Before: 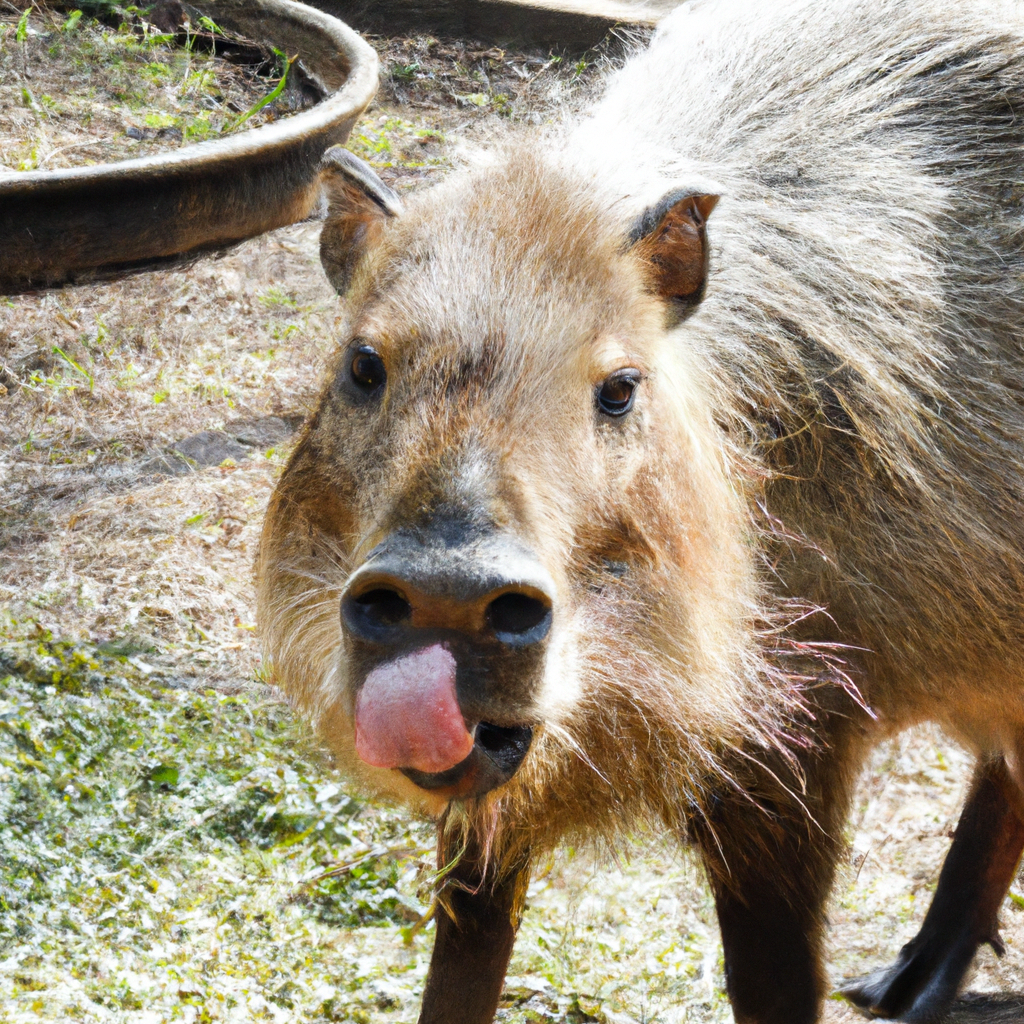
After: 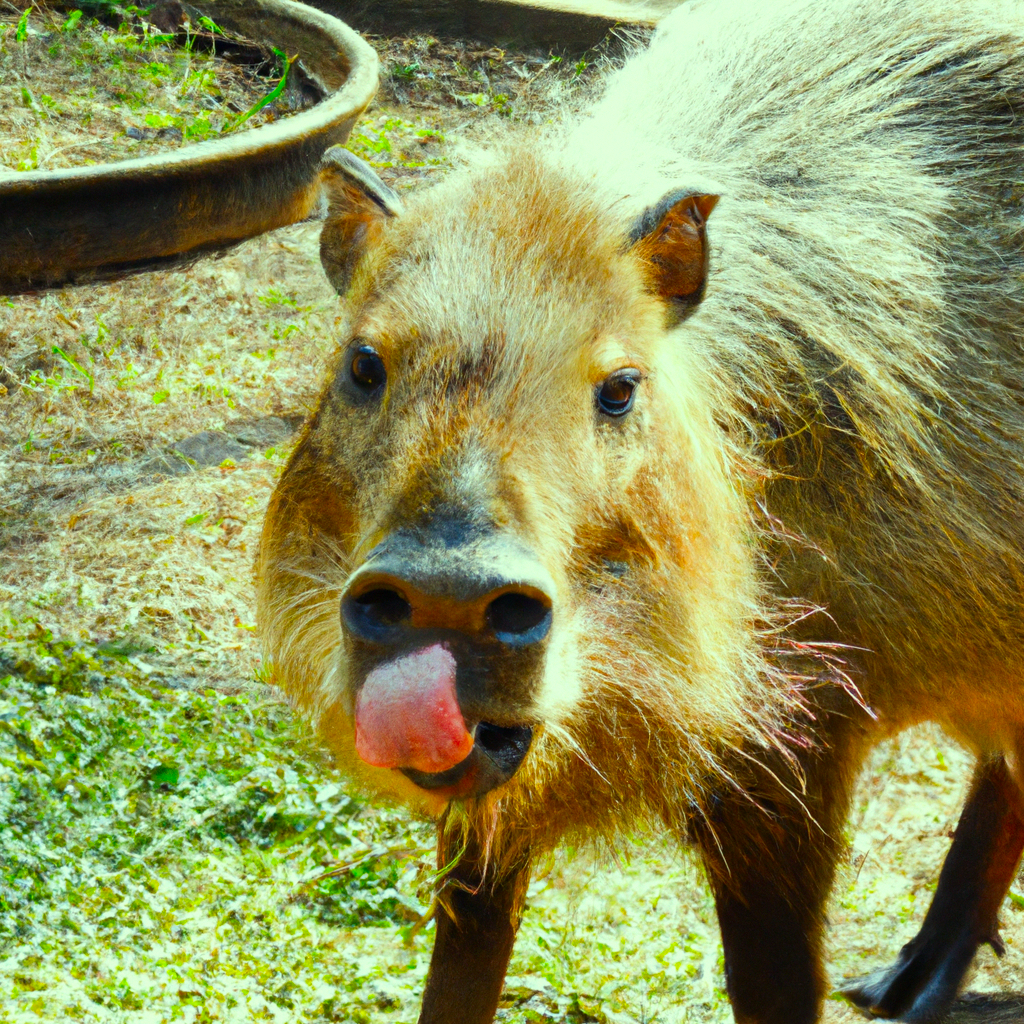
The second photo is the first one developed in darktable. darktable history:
color correction: highlights a* -10.8, highlights b* 9.93, saturation 1.72
tone equalizer: edges refinement/feathering 500, mask exposure compensation -1.57 EV, preserve details no
exposure: exposure -0.045 EV, compensate highlight preservation false
